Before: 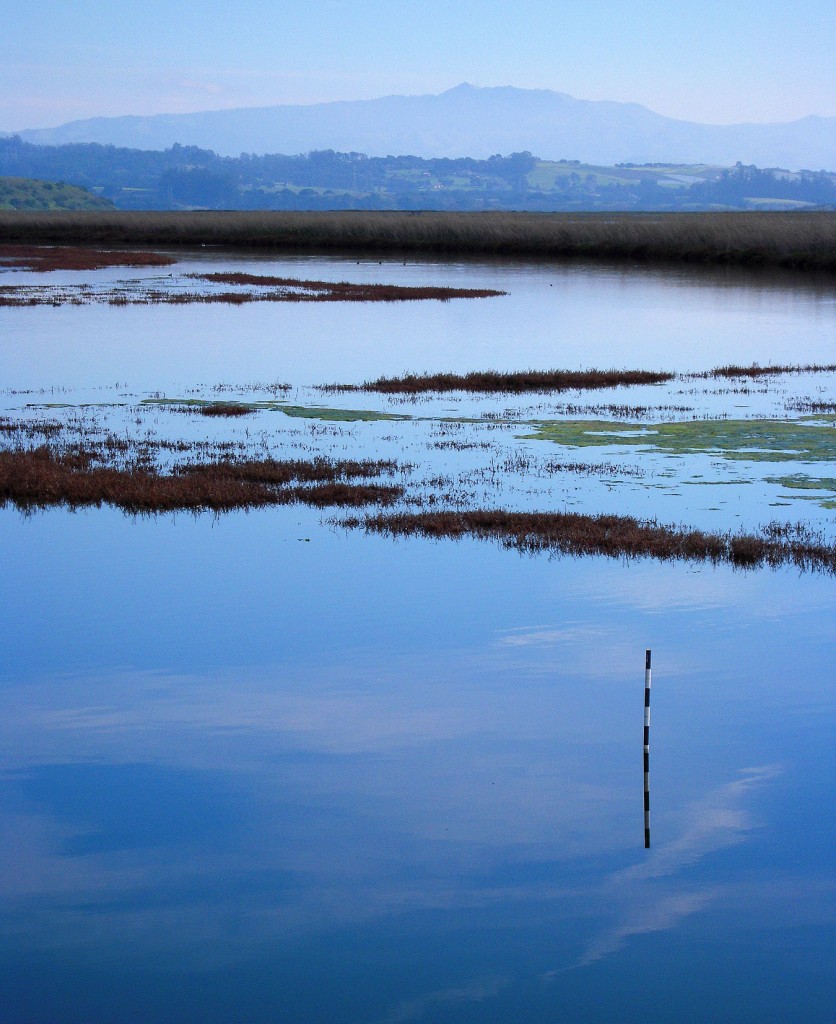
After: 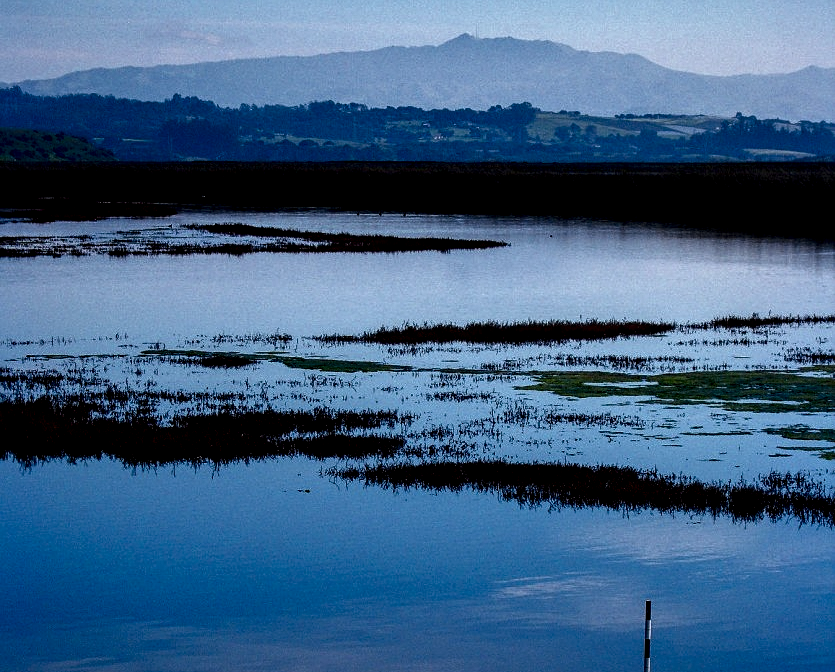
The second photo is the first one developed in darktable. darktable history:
sharpen: amount 0.2
local contrast: highlights 19%, detail 186%
contrast brightness saturation: brightness -0.52
crop and rotate: top 4.848%, bottom 29.503%
